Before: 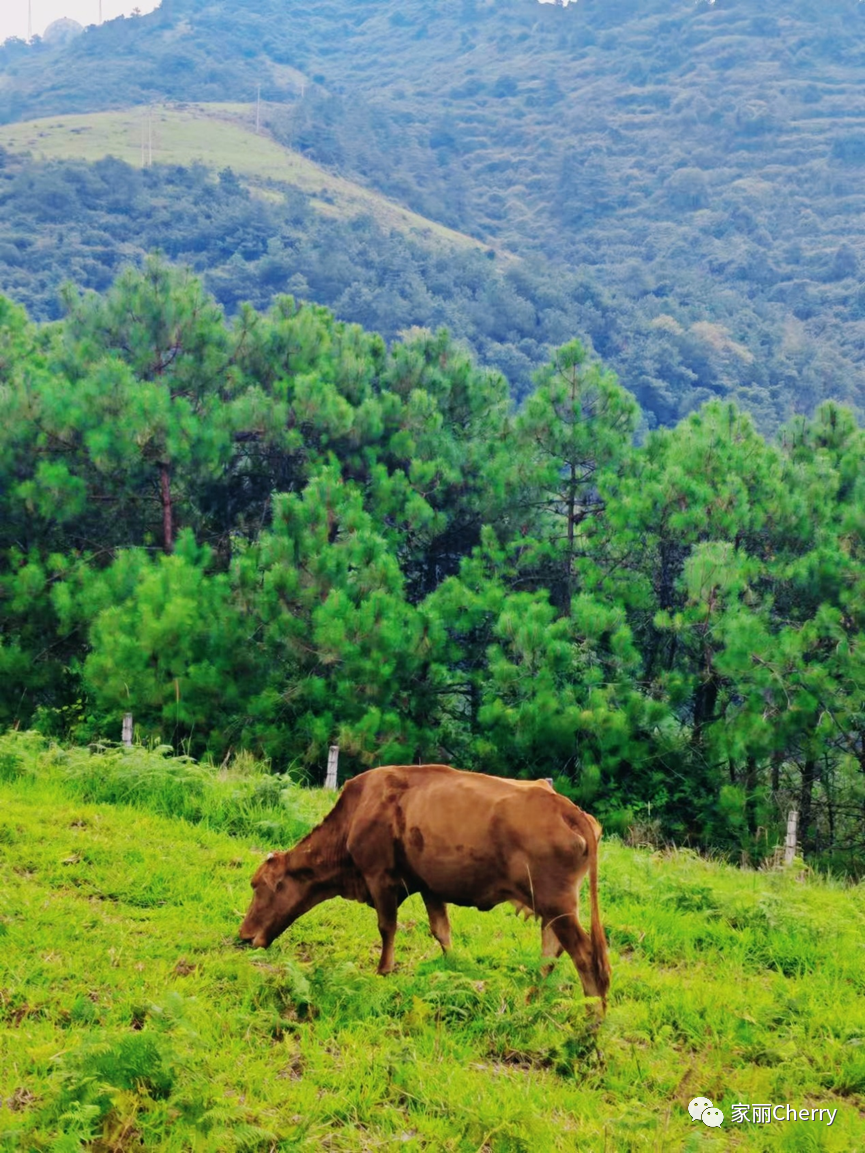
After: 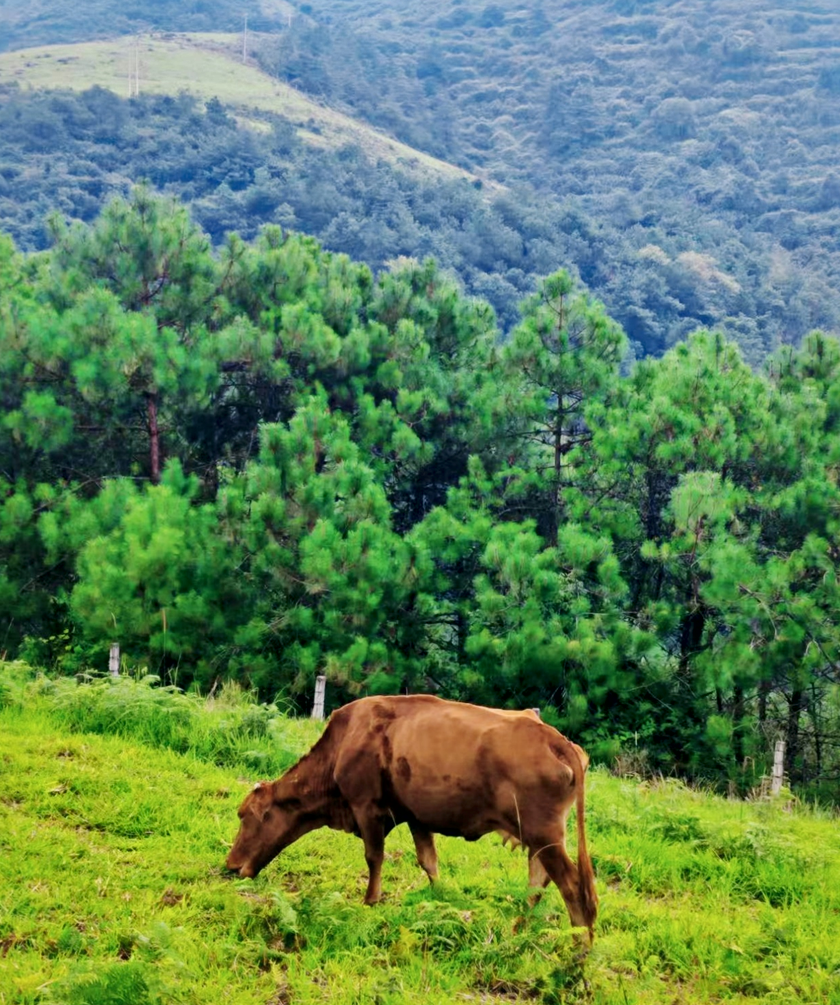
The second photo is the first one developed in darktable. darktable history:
local contrast: mode bilateral grid, contrast 20, coarseness 50, detail 150%, midtone range 0.2
crop: left 1.507%, top 6.147%, right 1.379%, bottom 6.637%
